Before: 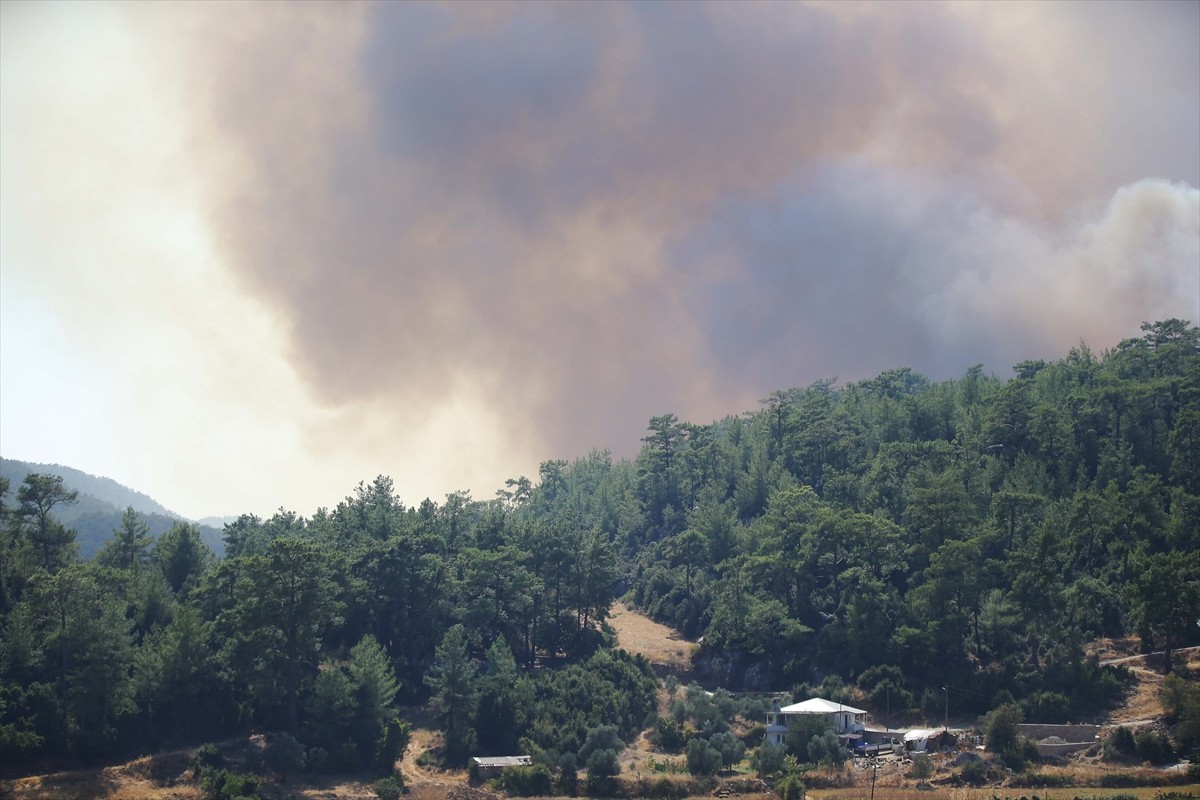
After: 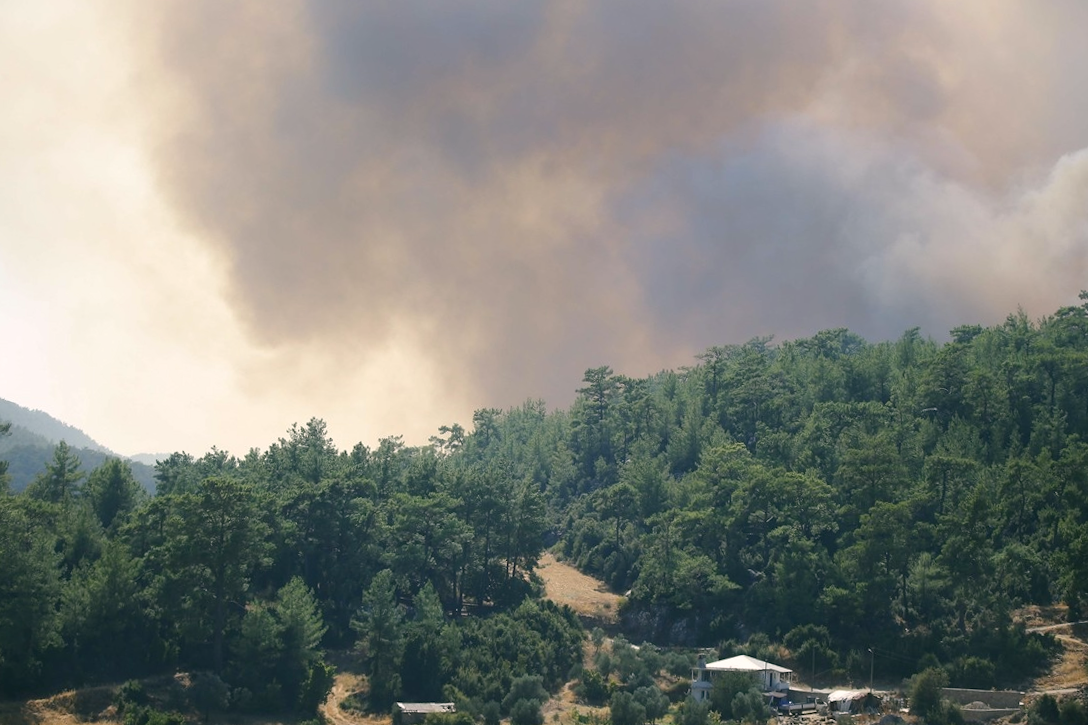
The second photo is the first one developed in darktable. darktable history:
color correction: highlights a* 4.02, highlights b* 4.98, shadows a* -7.55, shadows b* 4.98
crop and rotate: angle -1.96°, left 3.097%, top 4.154%, right 1.586%, bottom 0.529%
